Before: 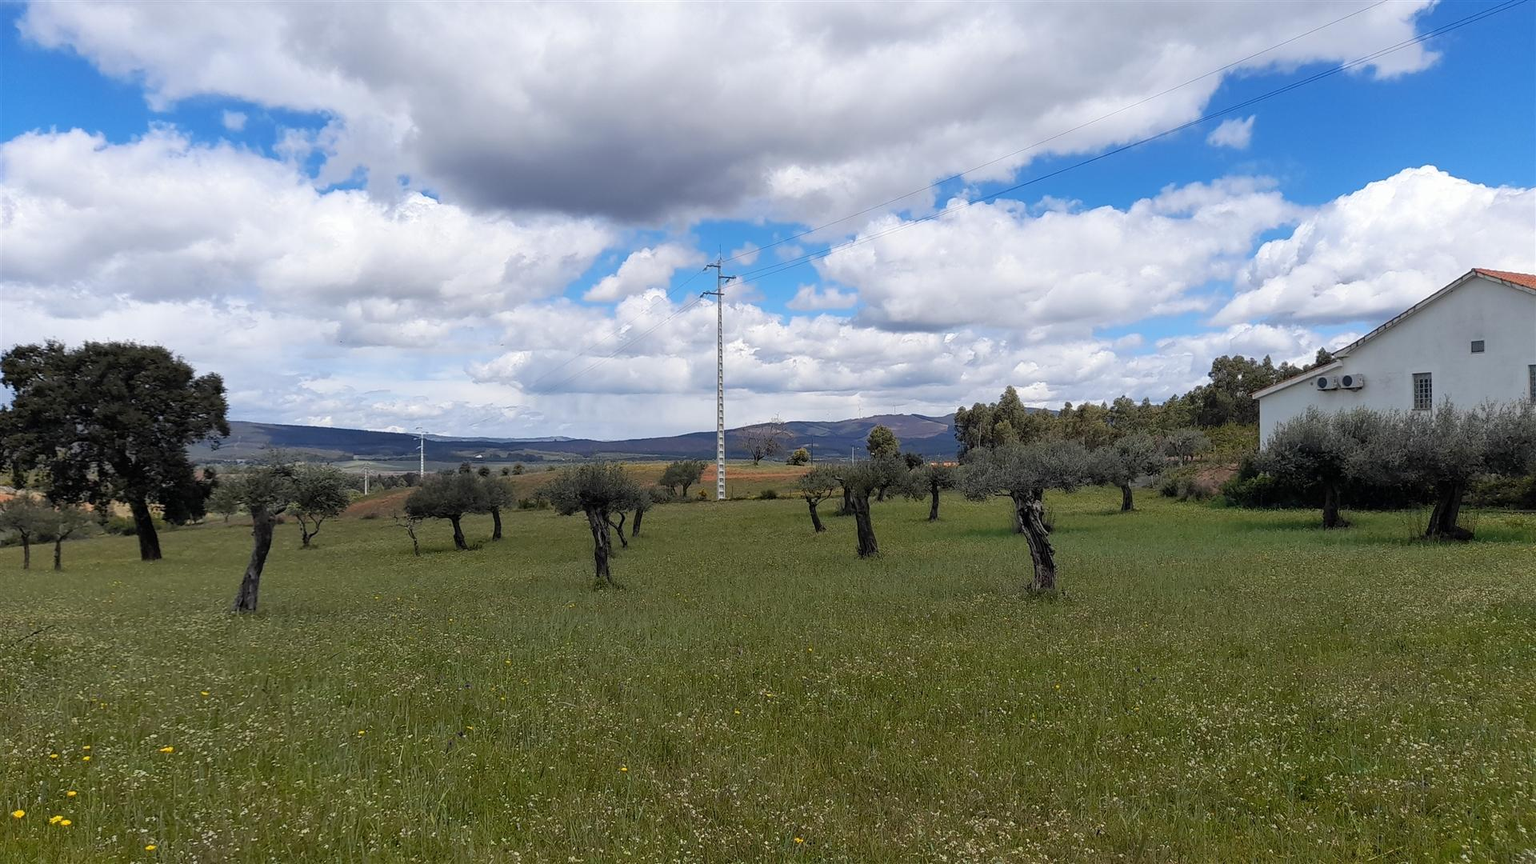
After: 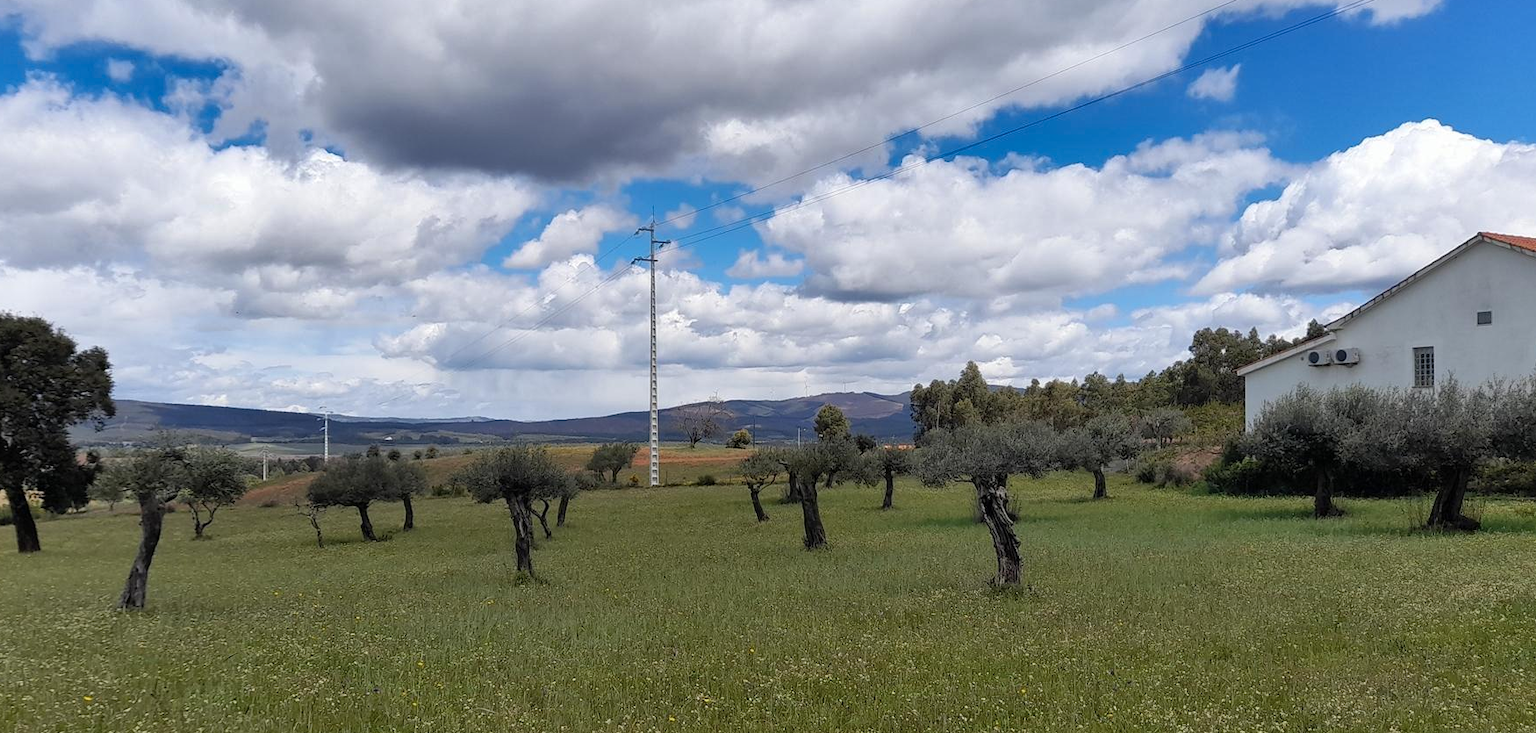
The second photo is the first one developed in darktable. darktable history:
crop: left 8.155%, top 6.611%, bottom 15.385%
shadows and highlights: shadows 53, soften with gaussian
